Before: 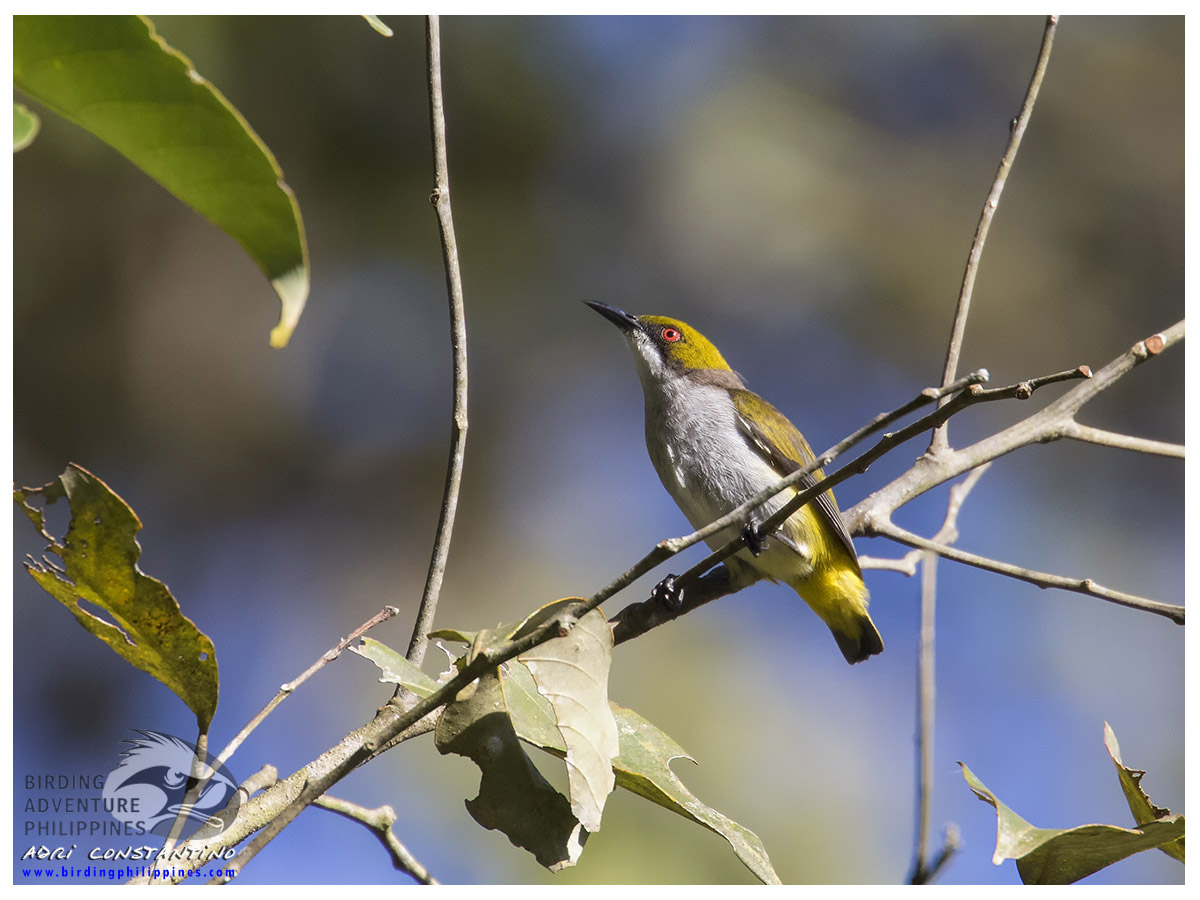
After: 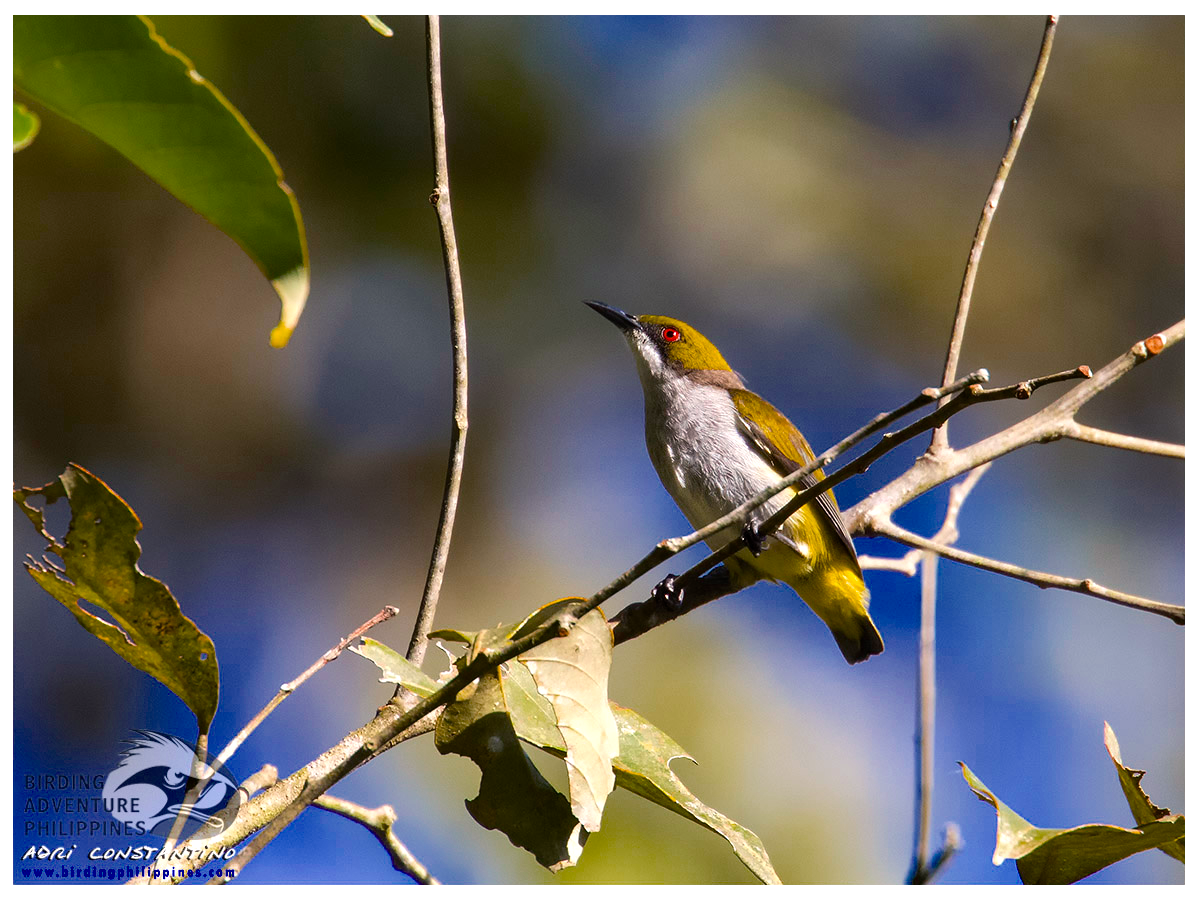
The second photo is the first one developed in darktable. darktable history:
color balance rgb: highlights gain › chroma 1.078%, highlights gain › hue 53.52°, global offset › hue 170.62°, perceptual saturation grading › global saturation 30.459%, global vibrance 9.607%, contrast 14.428%, saturation formula JzAzBz (2021)
